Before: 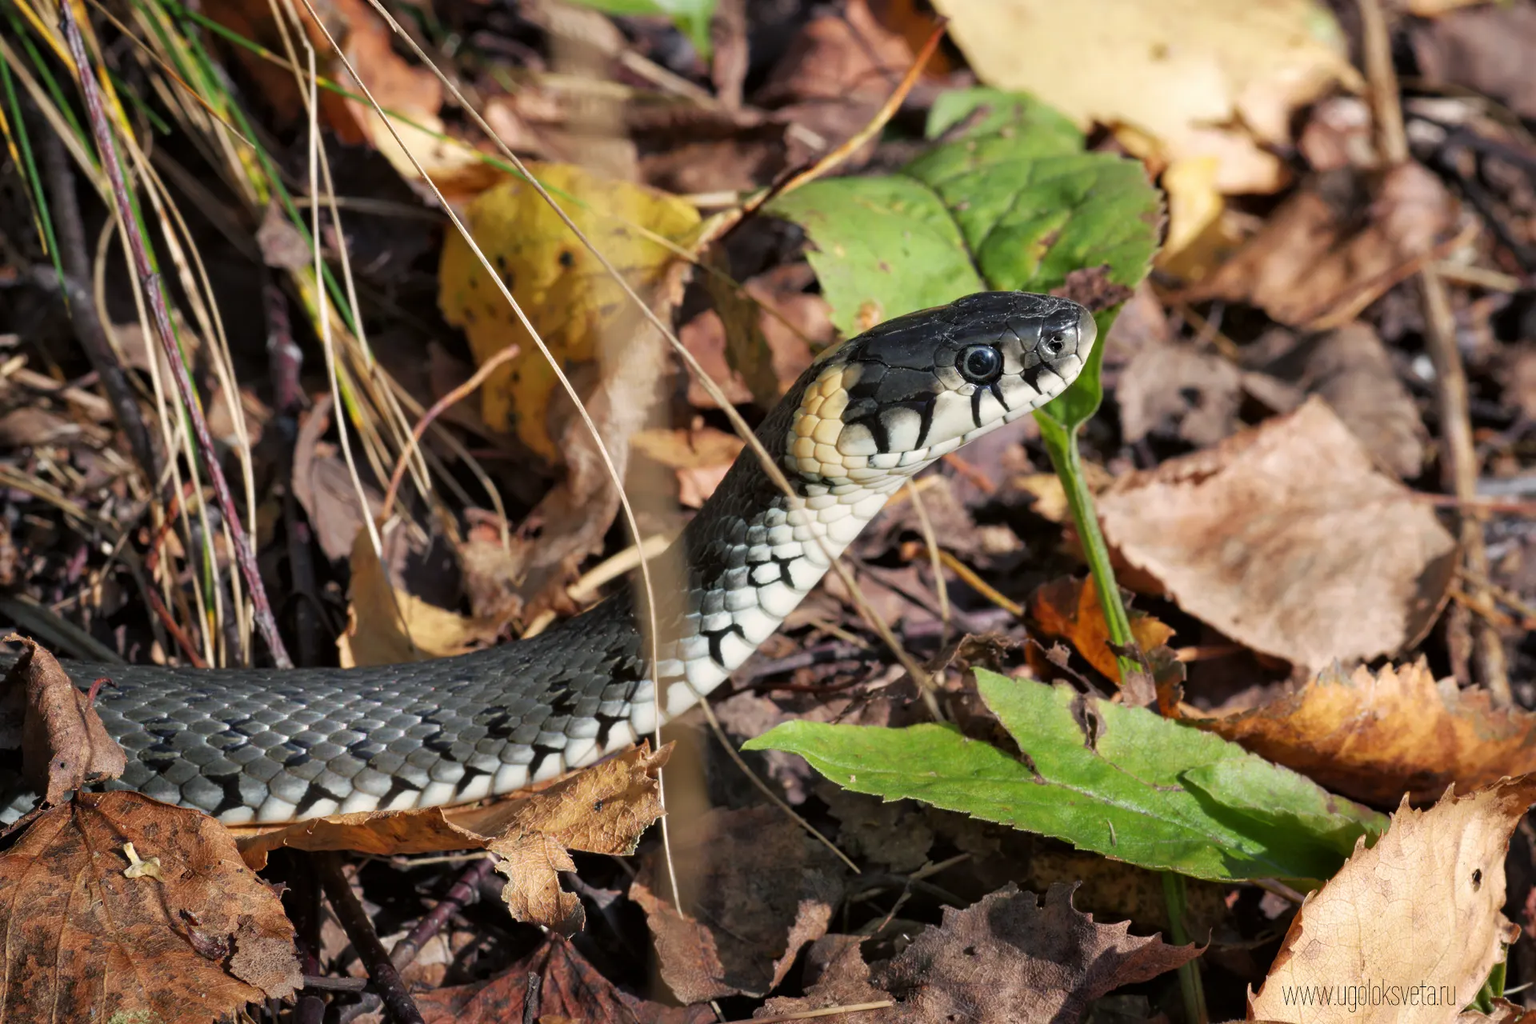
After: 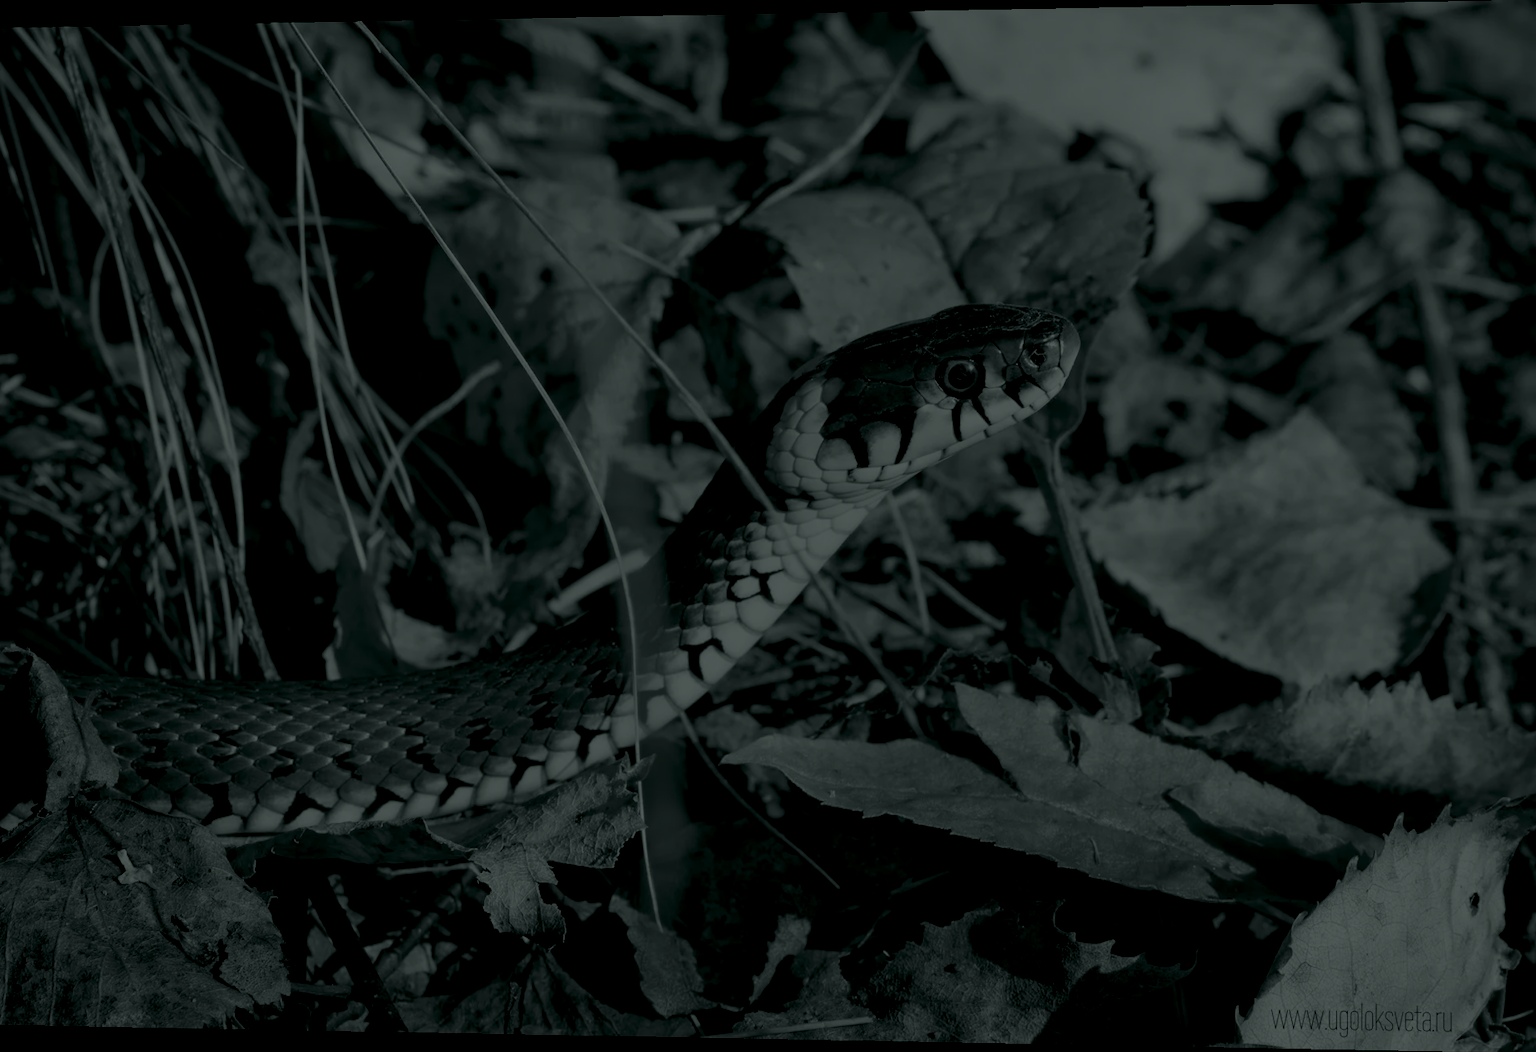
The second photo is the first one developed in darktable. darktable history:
rotate and perspective: lens shift (horizontal) -0.055, automatic cropping off
colorize: hue 90°, saturation 19%, lightness 1.59%, version 1
